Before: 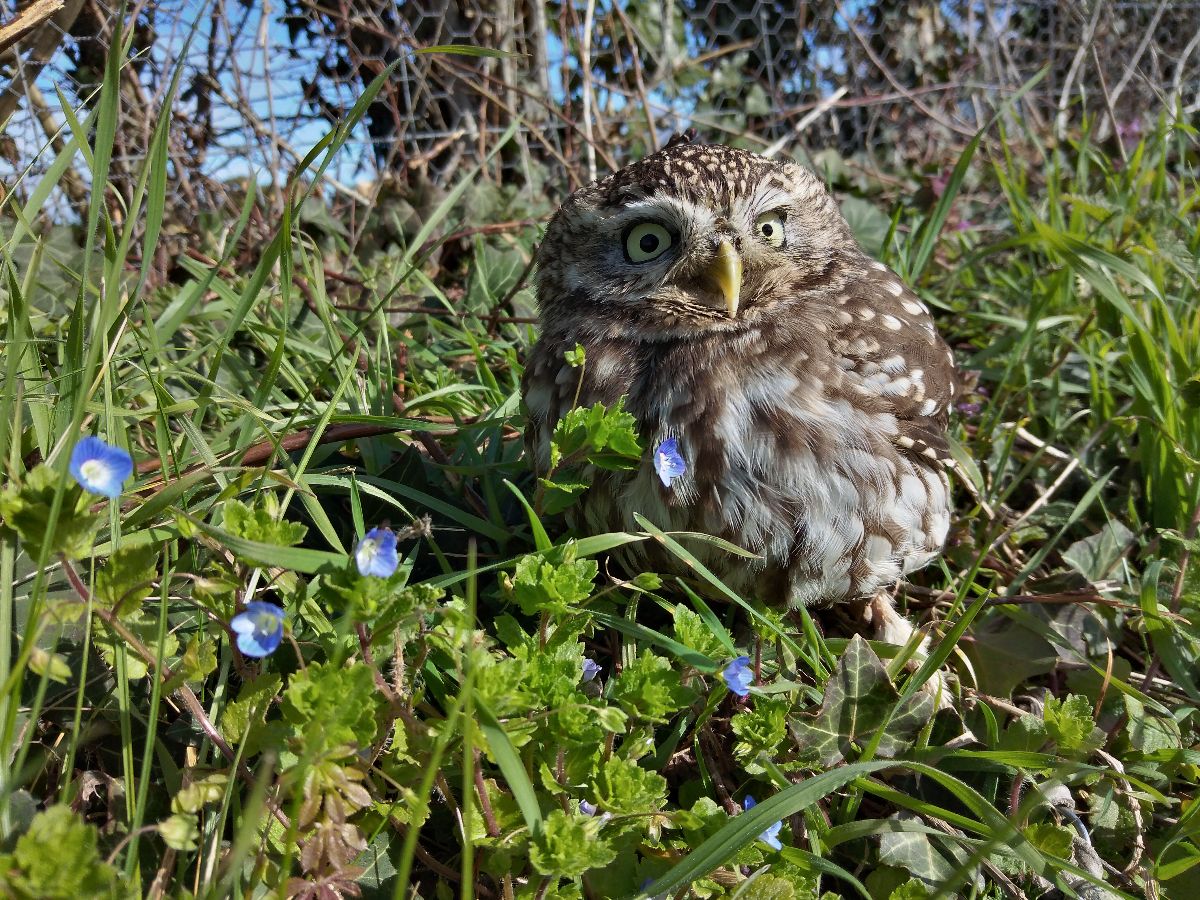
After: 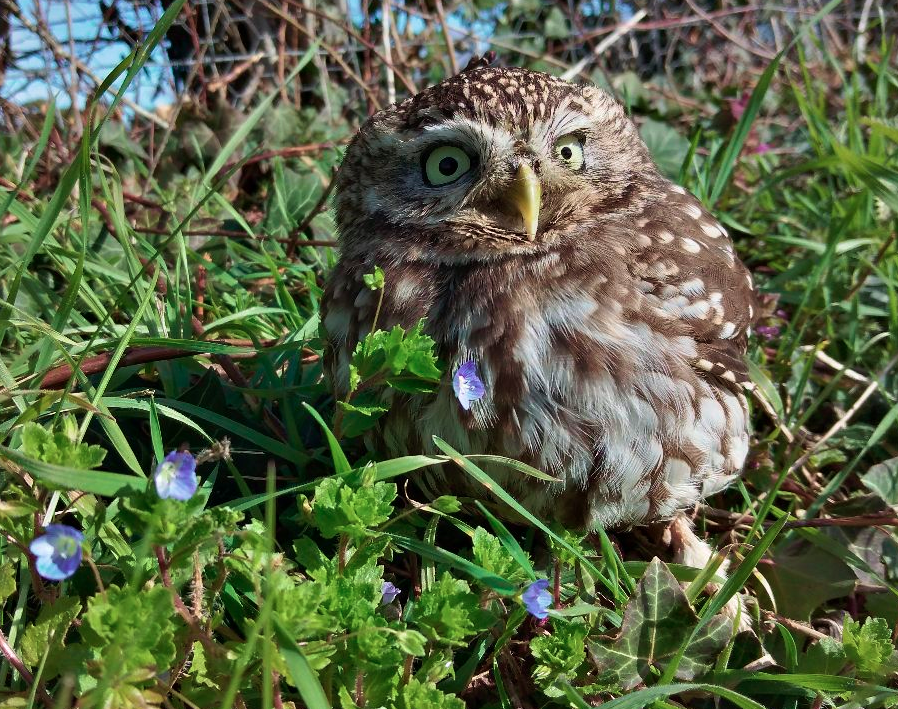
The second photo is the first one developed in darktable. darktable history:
contrast brightness saturation: contrast 0.06, brightness -0.01, saturation -0.23
crop: left 16.768%, top 8.653%, right 8.362%, bottom 12.485%
color contrast: green-magenta contrast 1.73, blue-yellow contrast 1.15
velvia: on, module defaults
